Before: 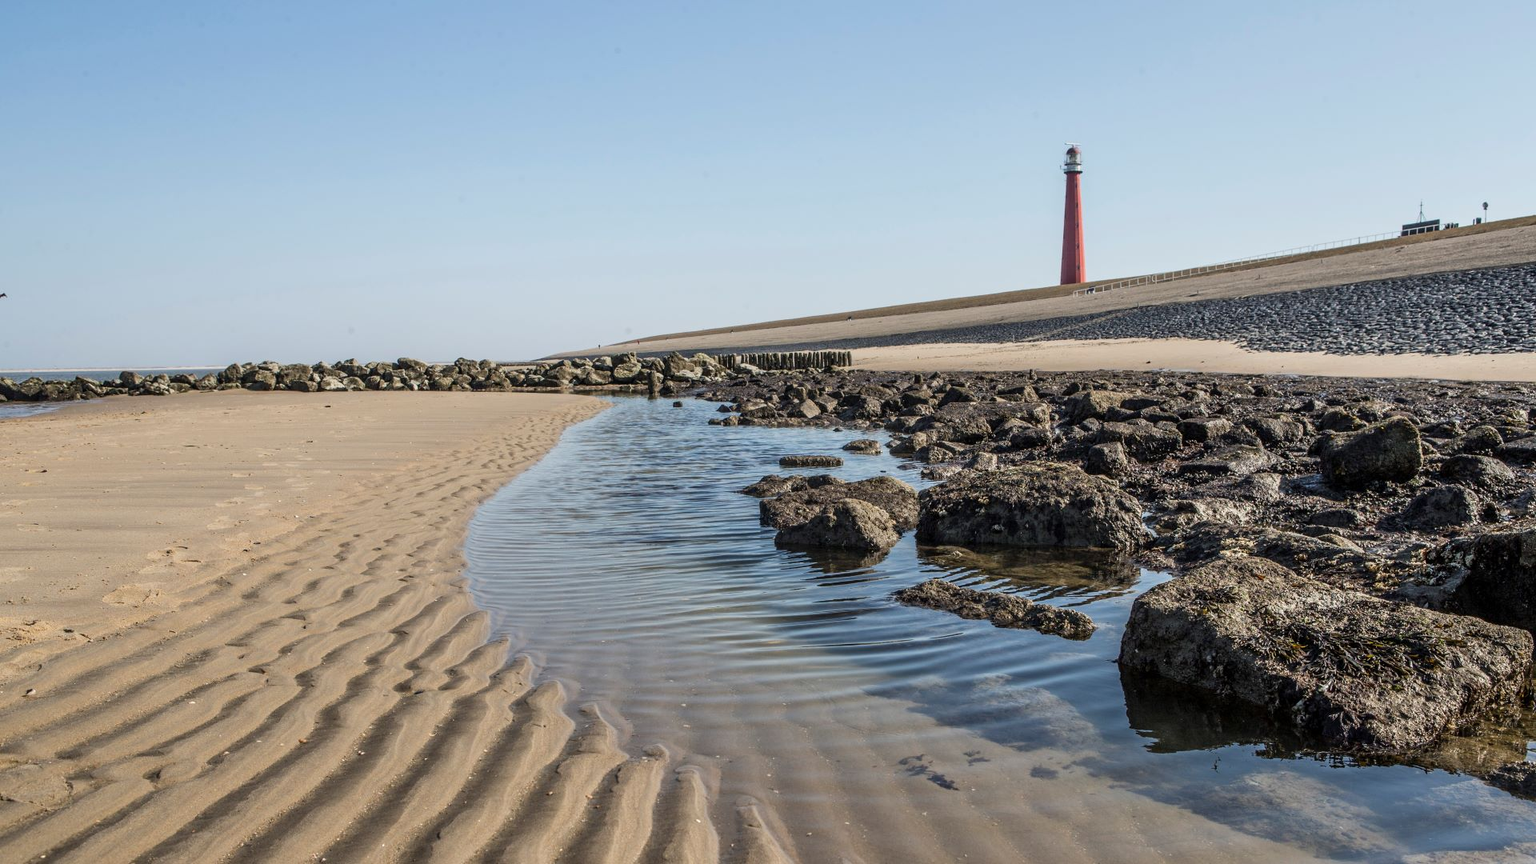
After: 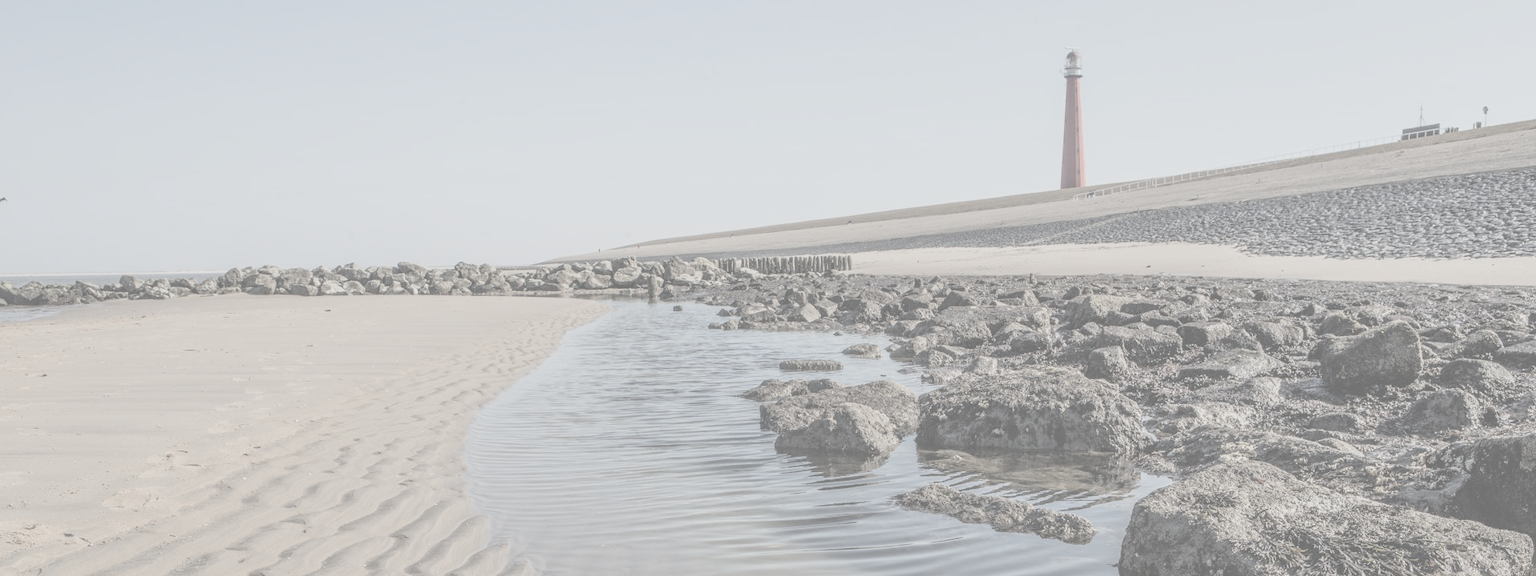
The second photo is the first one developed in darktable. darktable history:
contrast brightness saturation: contrast -0.32, brightness 0.75, saturation -0.78
crop: top 11.166%, bottom 22.168%
